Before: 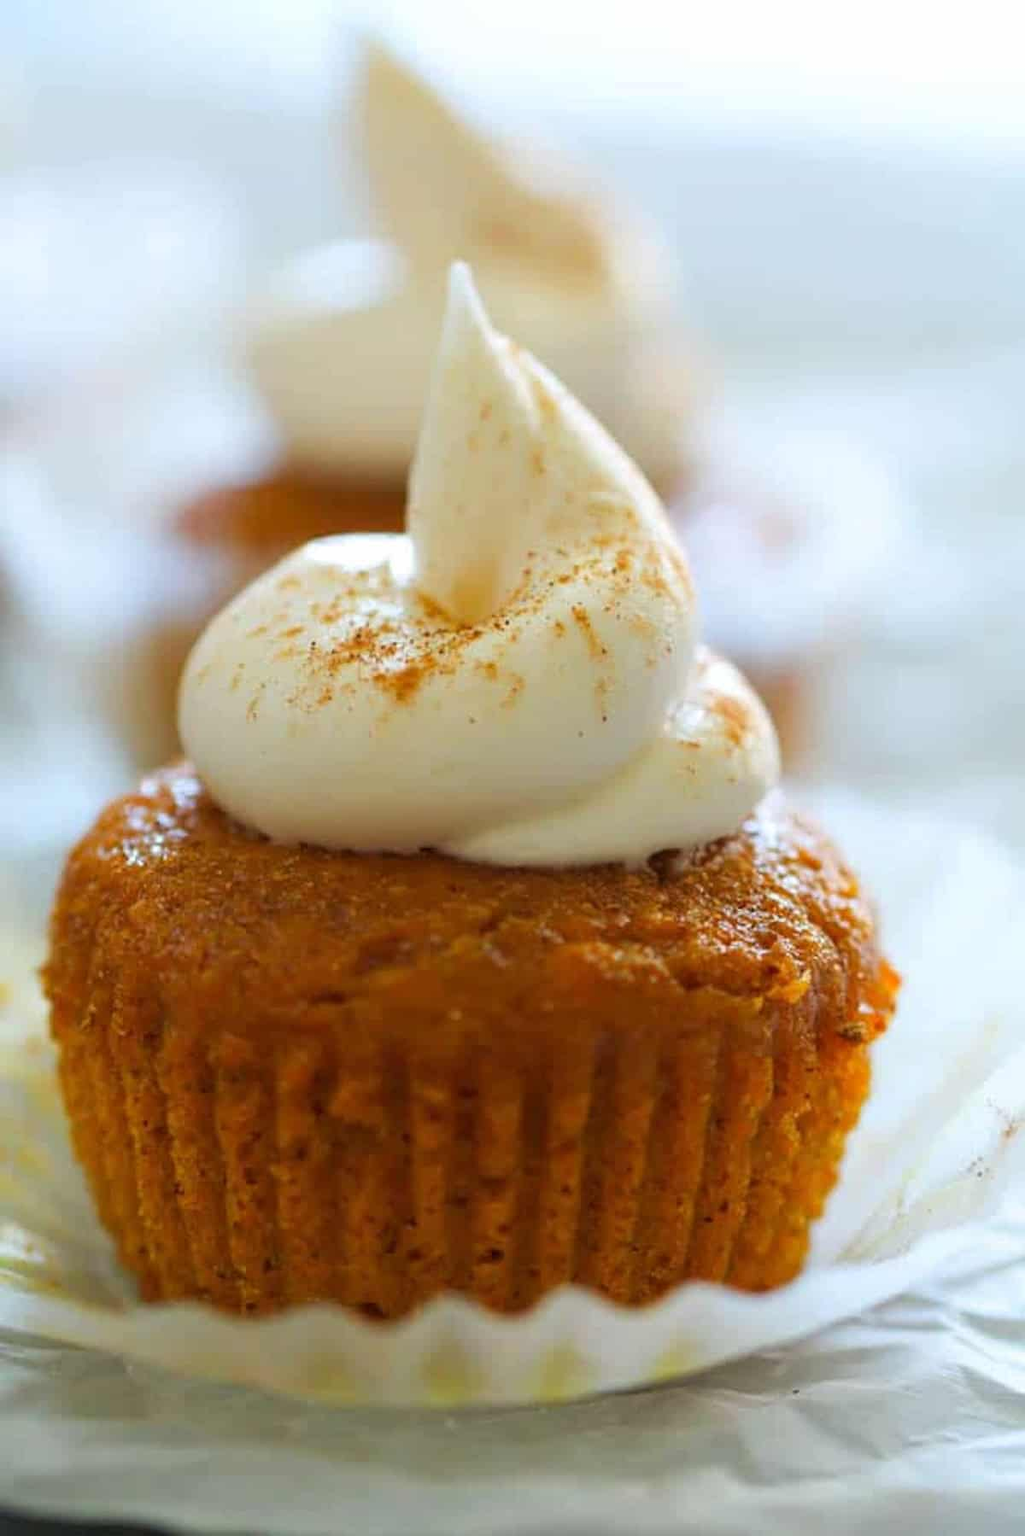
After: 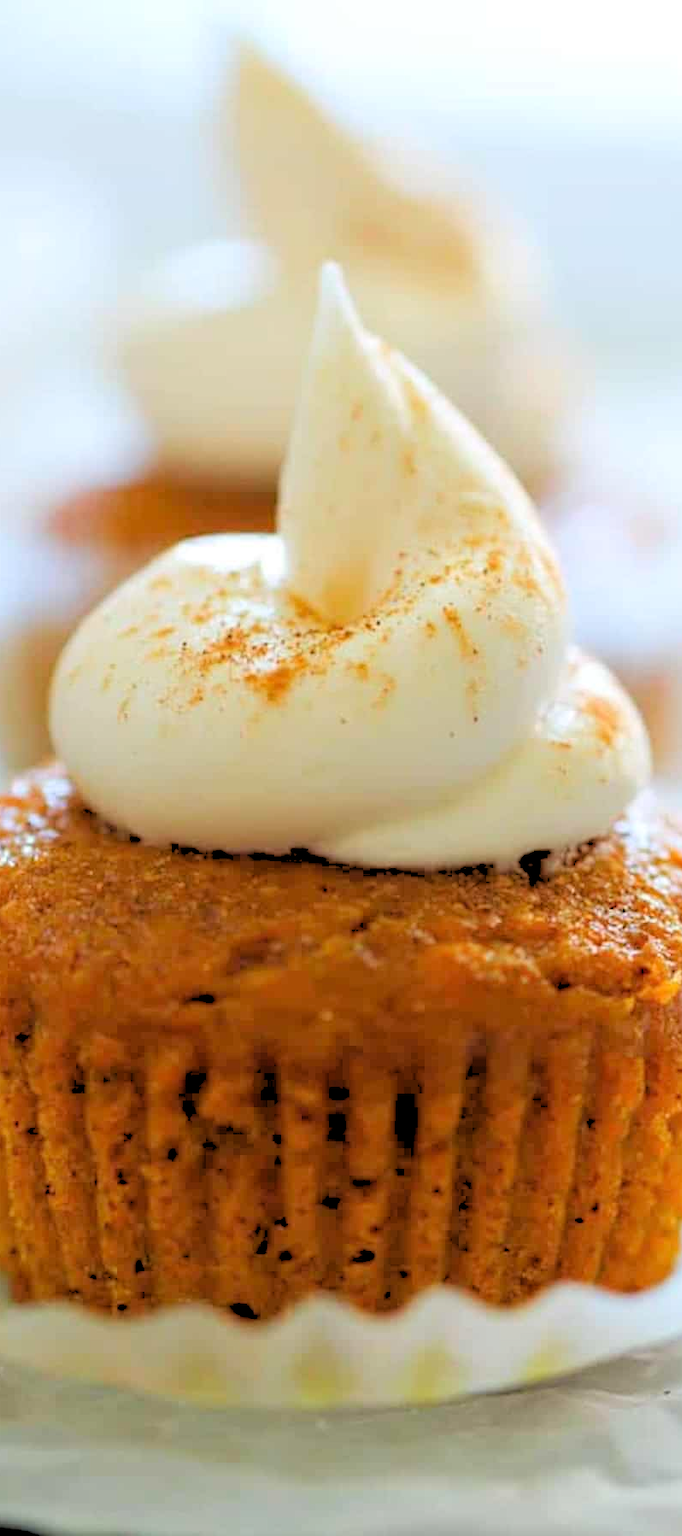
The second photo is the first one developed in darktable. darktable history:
crop and rotate: left 12.648%, right 20.685%
rgb levels: levels [[0.027, 0.429, 0.996], [0, 0.5, 1], [0, 0.5, 1]]
